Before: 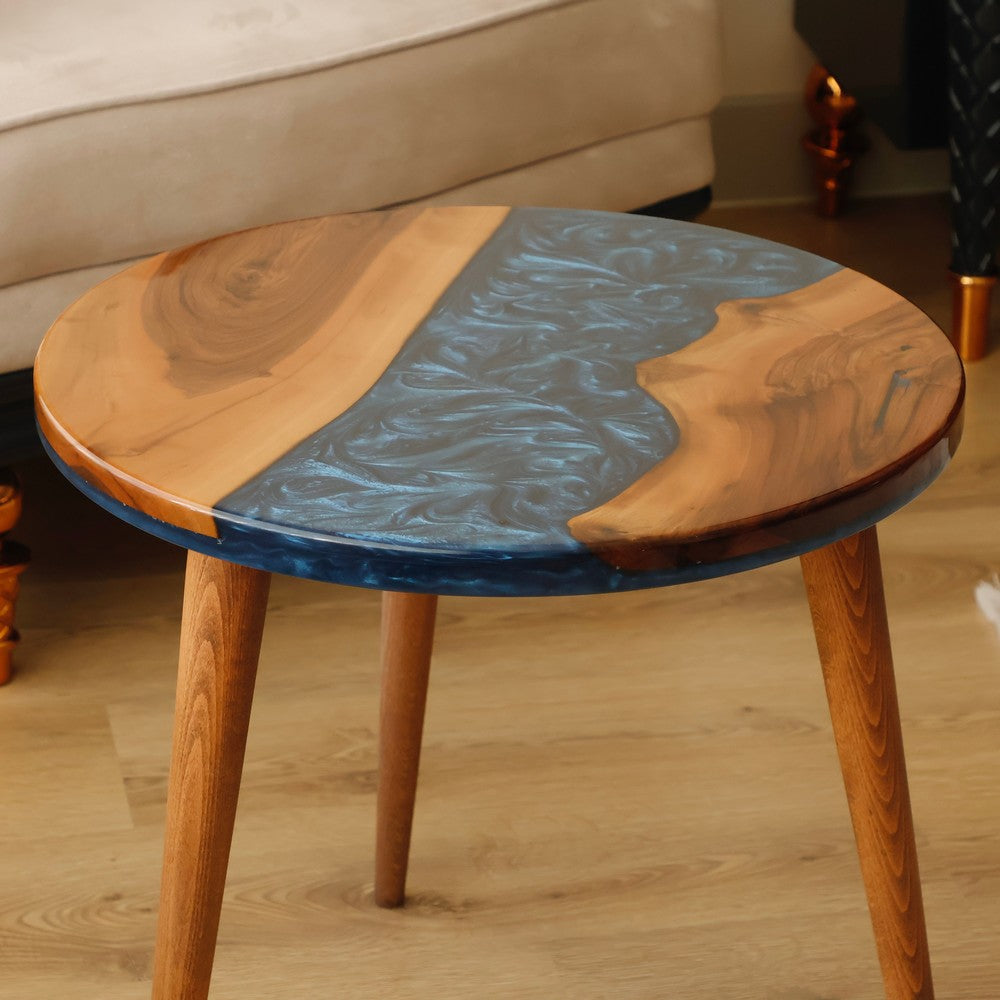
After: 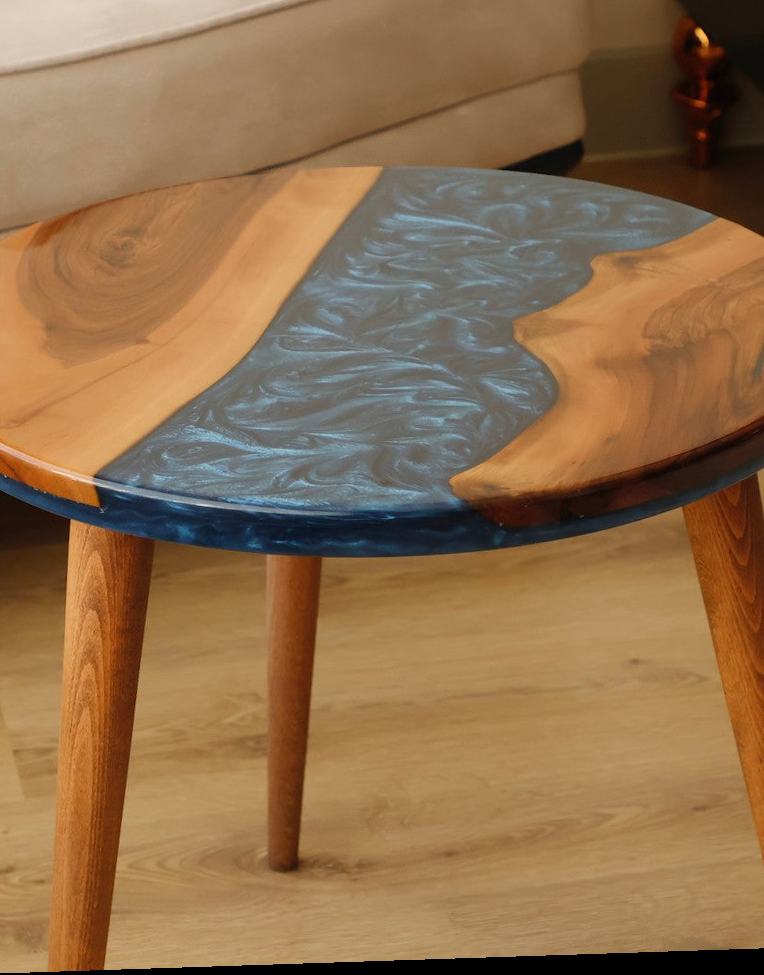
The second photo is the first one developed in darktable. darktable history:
rotate and perspective: rotation -1.77°, lens shift (horizontal) 0.004, automatic cropping off
crop and rotate: left 13.15%, top 5.251%, right 12.609%
